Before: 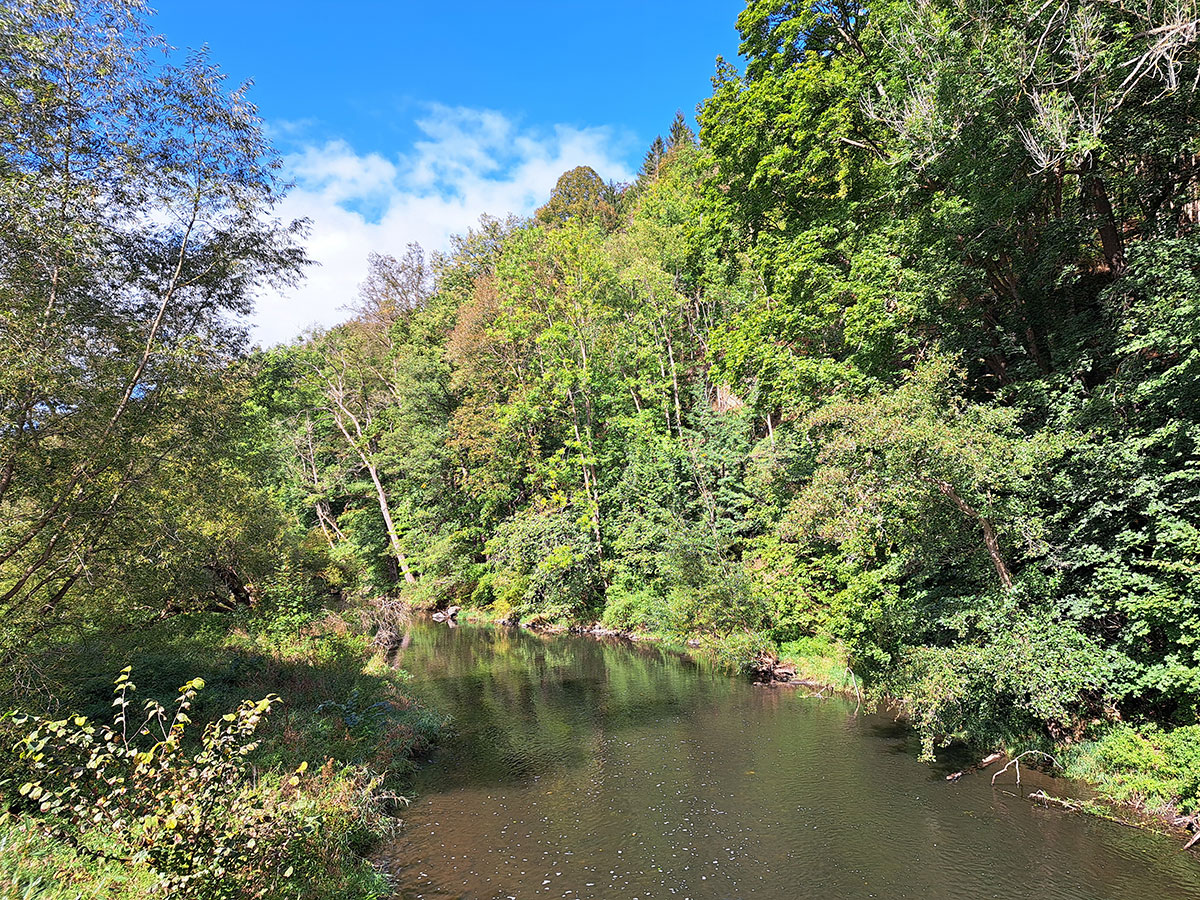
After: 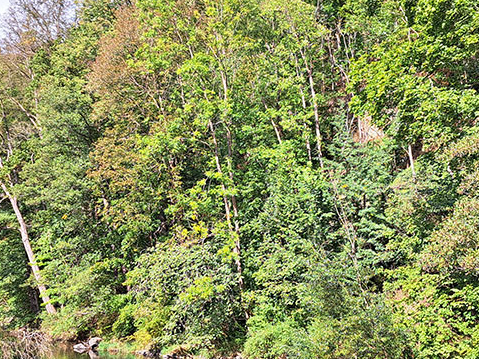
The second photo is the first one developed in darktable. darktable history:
crop: left 30%, top 30%, right 30%, bottom 30%
